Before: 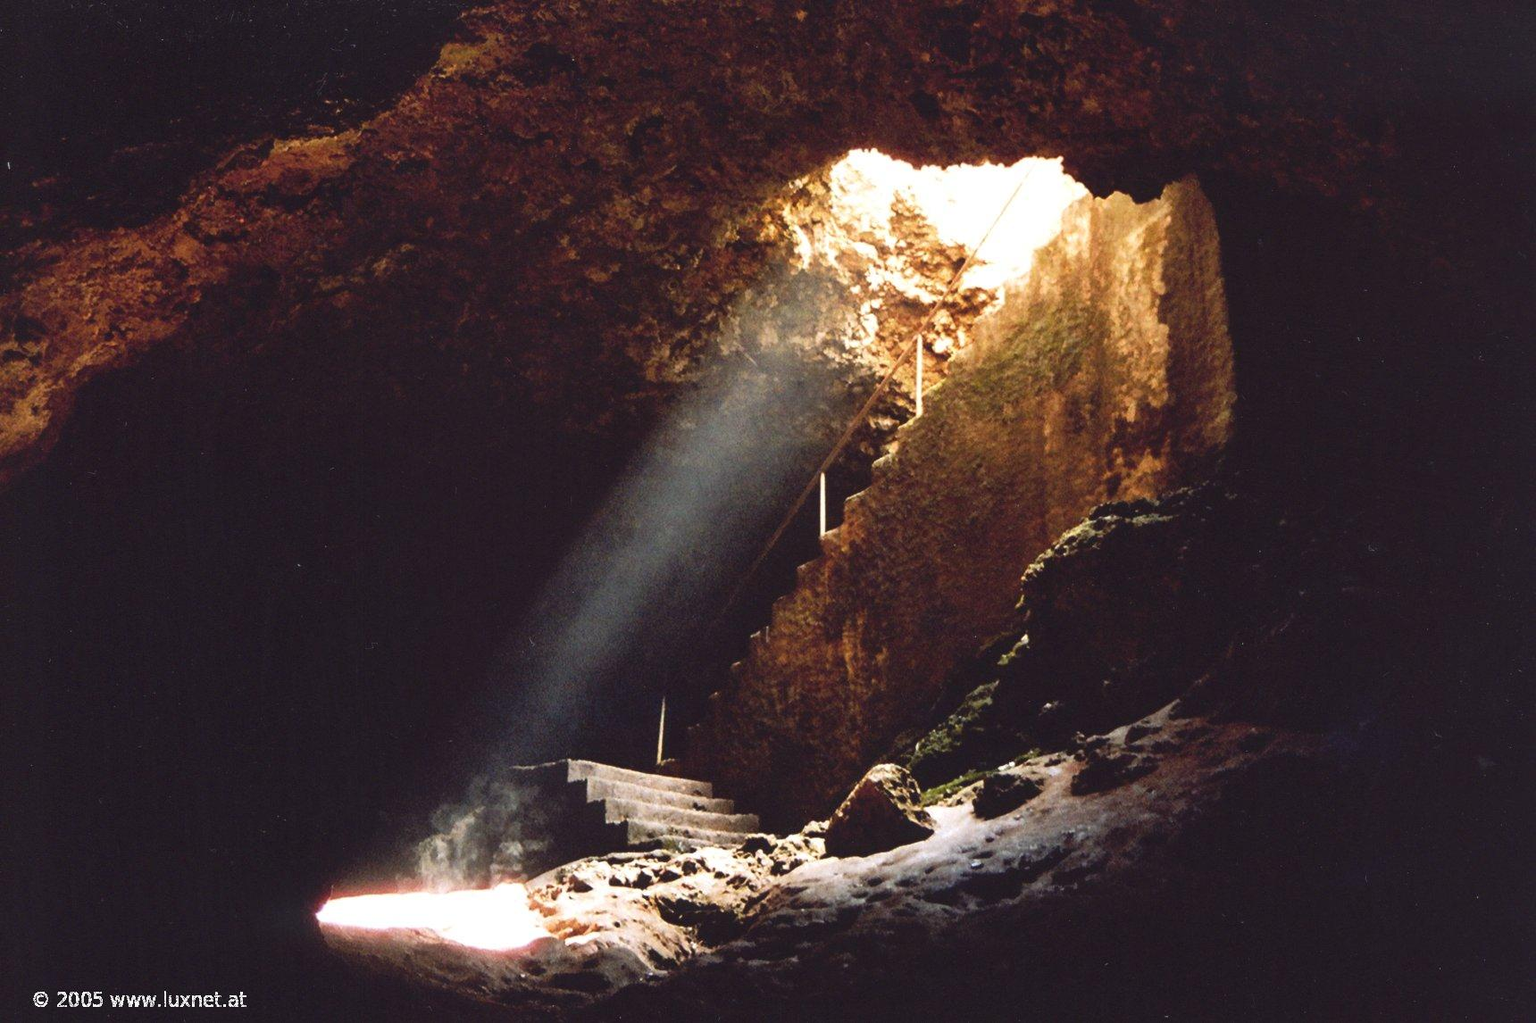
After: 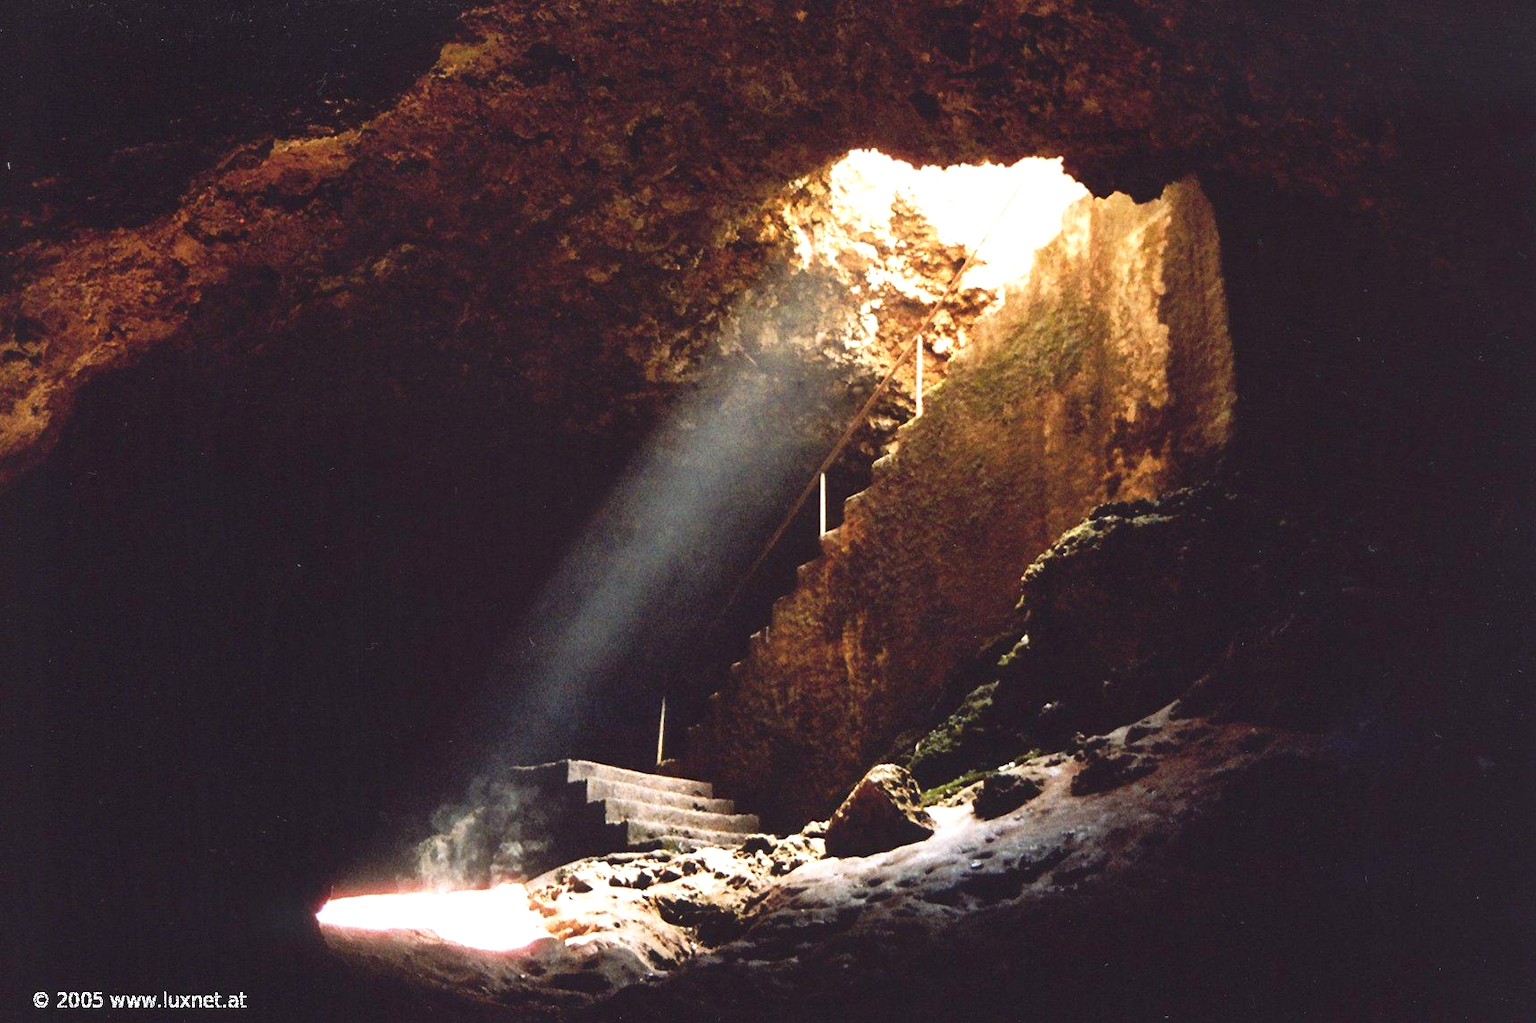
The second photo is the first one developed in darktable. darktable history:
exposure: exposure 0.293 EV, compensate exposure bias true, compensate highlight preservation false
